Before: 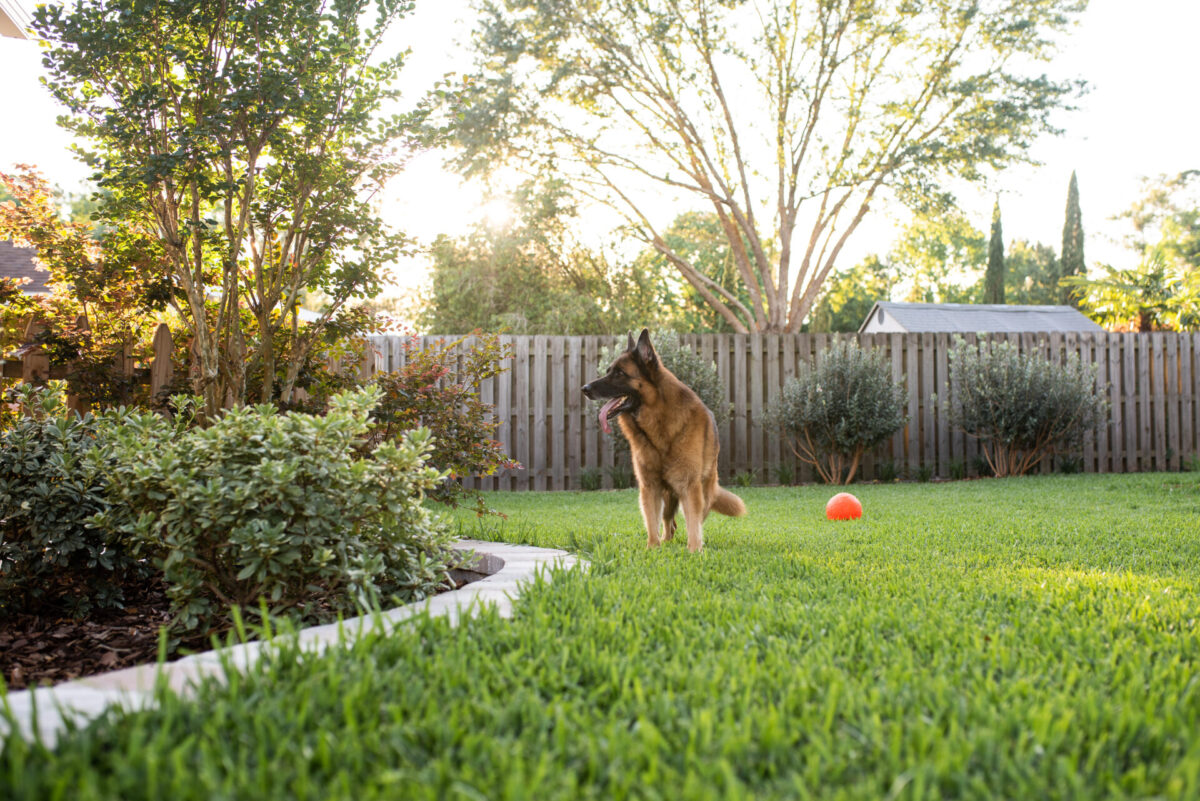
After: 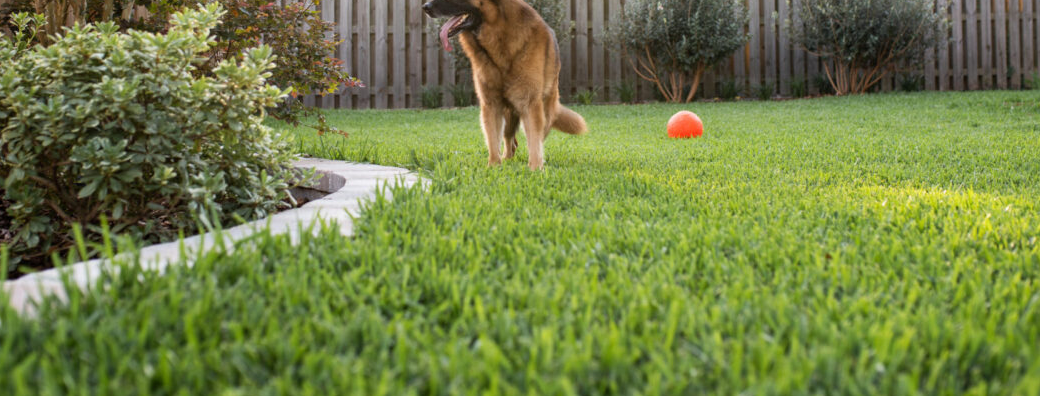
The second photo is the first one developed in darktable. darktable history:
crop and rotate: left 13.265%, top 47.72%, bottom 2.811%
